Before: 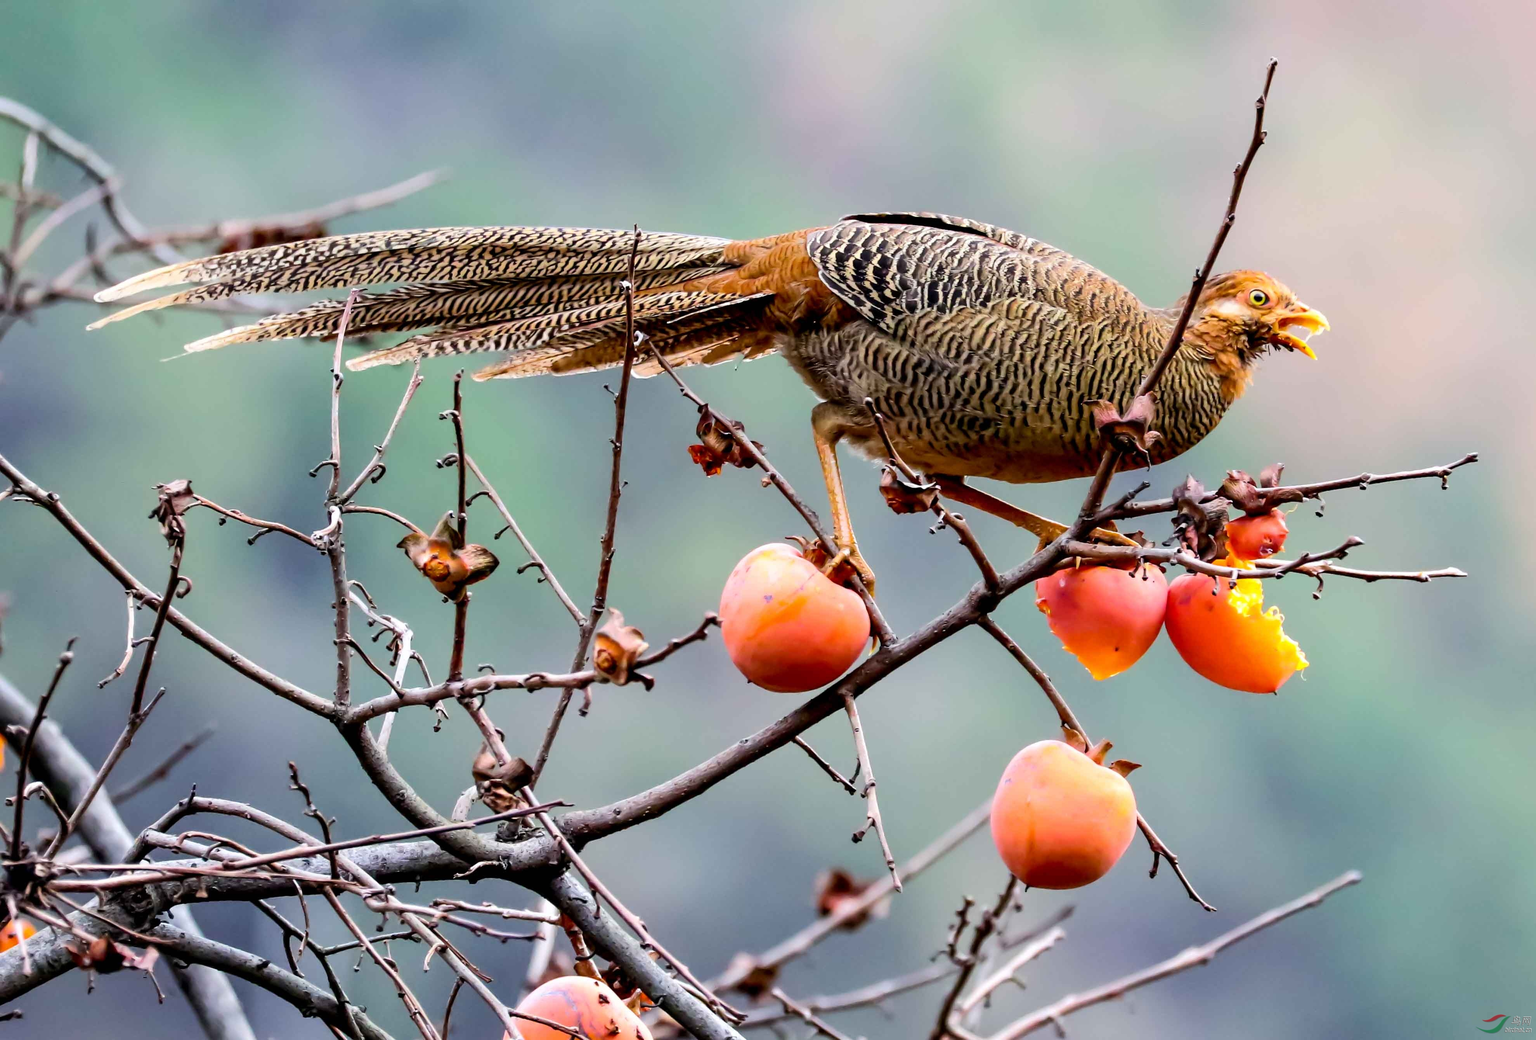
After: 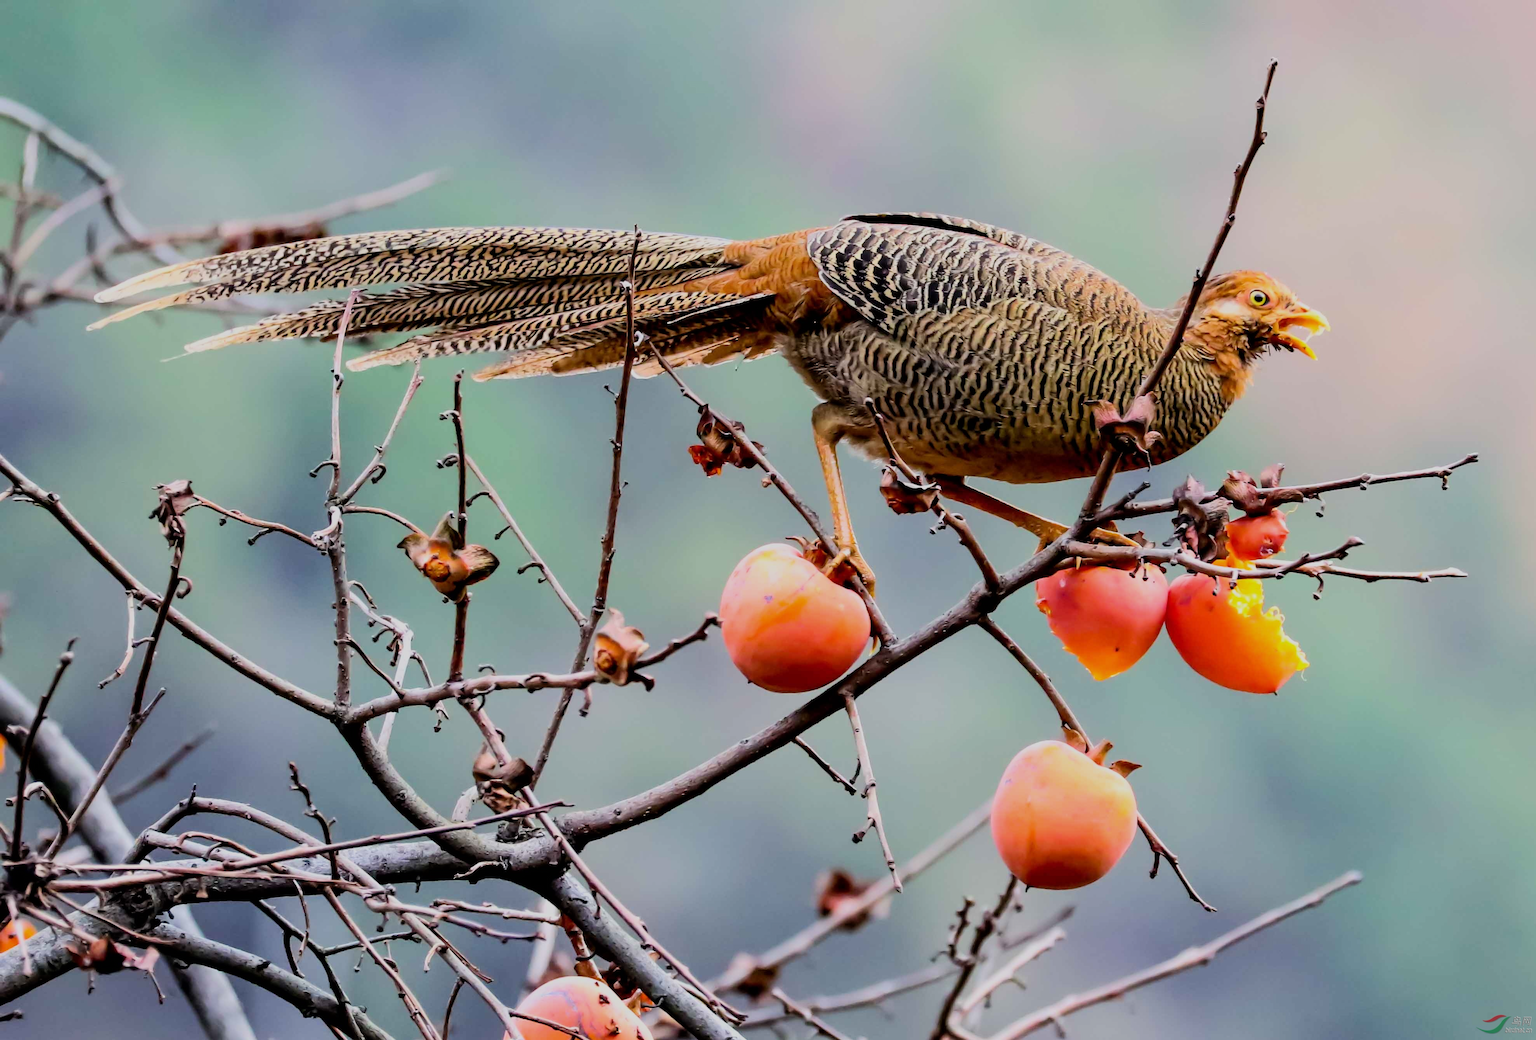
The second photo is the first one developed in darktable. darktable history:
filmic rgb: black relative exposure -16 EV, white relative exposure 4.95 EV, threshold 5.98 EV, hardness 6.21, color science v6 (2022), enable highlight reconstruction true
